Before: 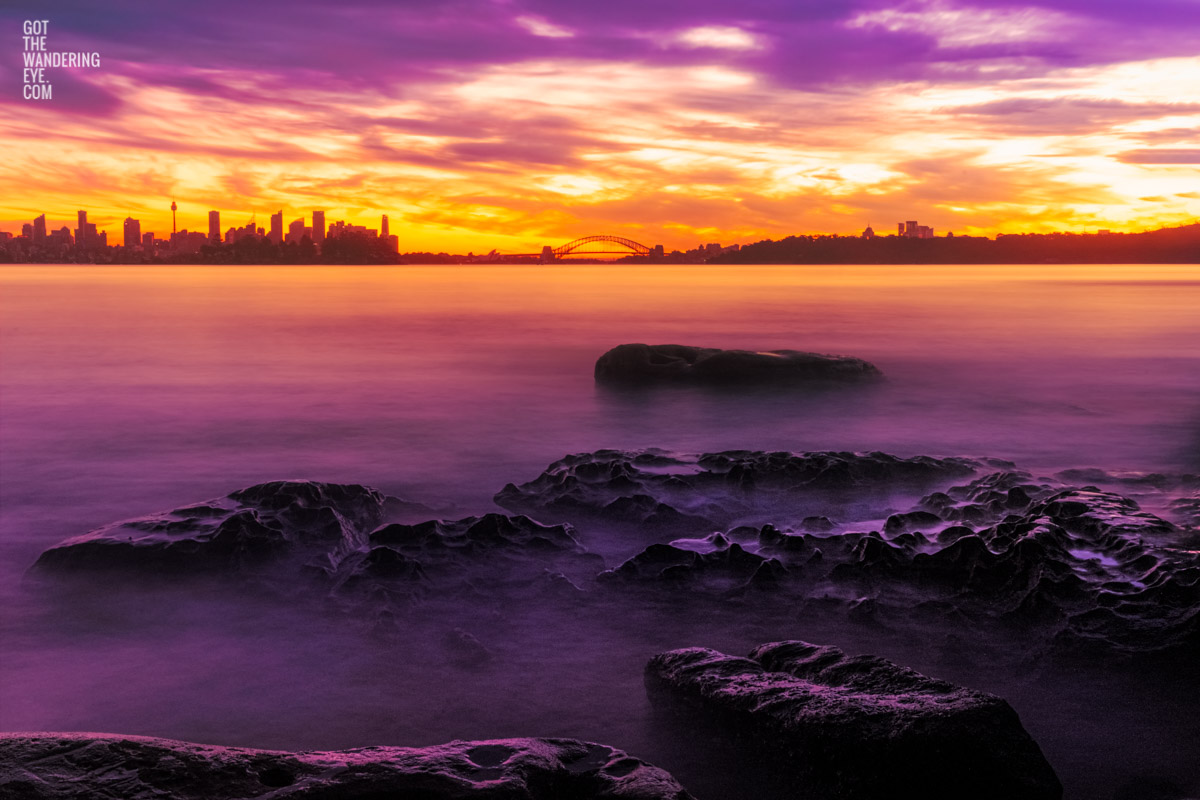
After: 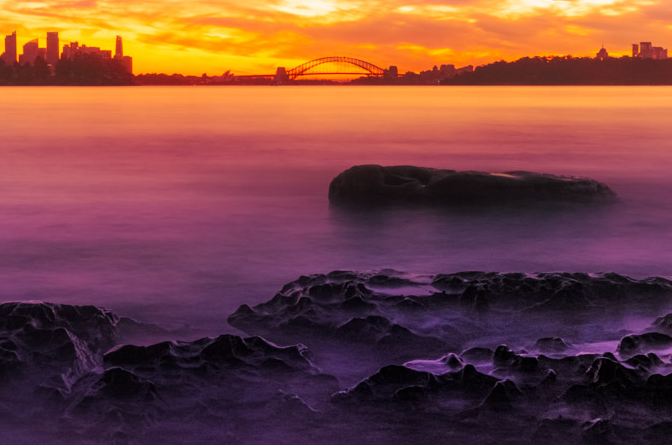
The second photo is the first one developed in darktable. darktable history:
crop and rotate: left 22.236%, top 22.459%, right 21.726%, bottom 21.854%
